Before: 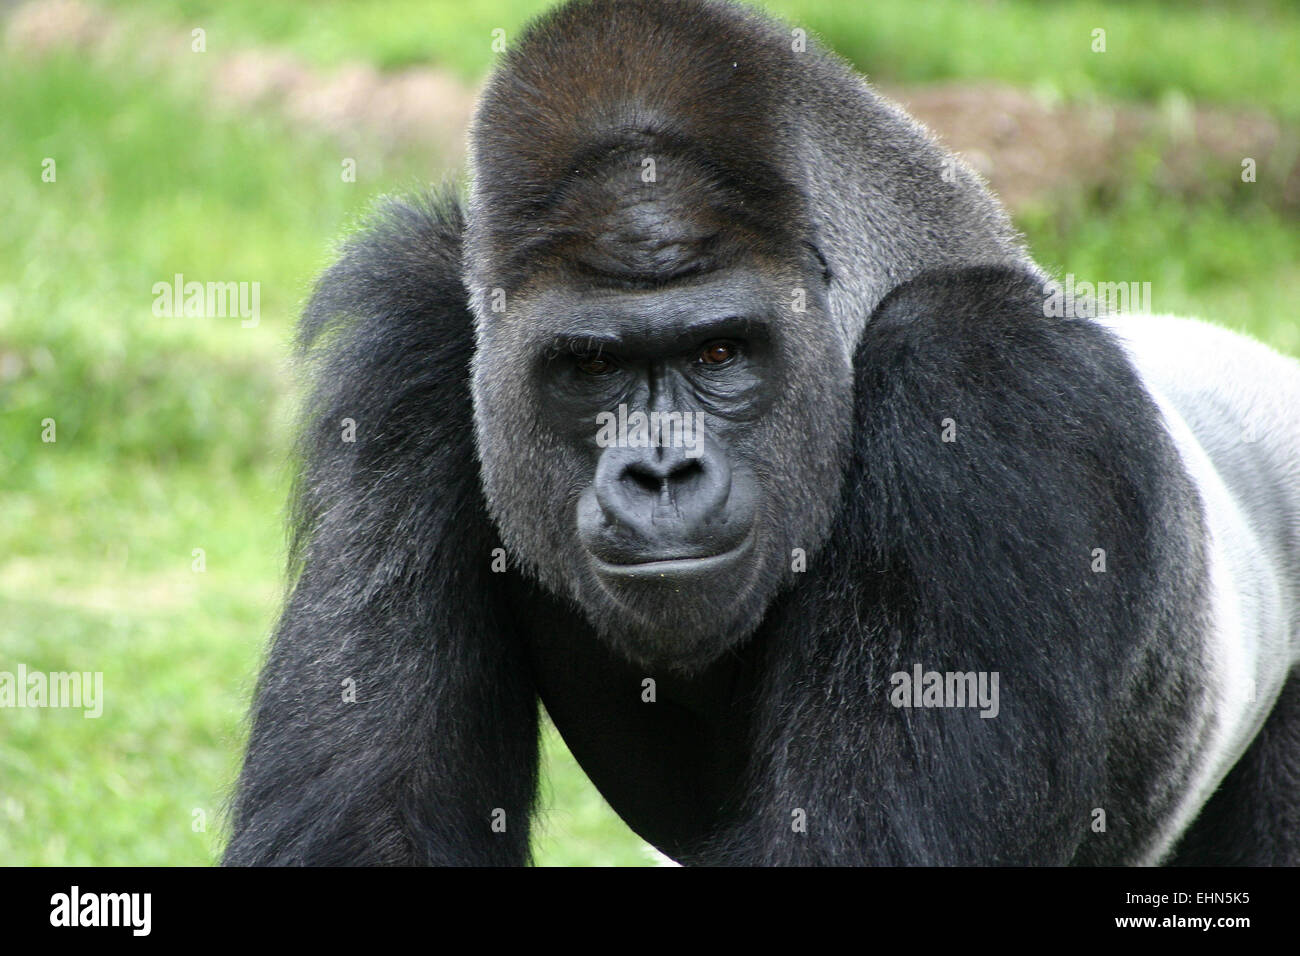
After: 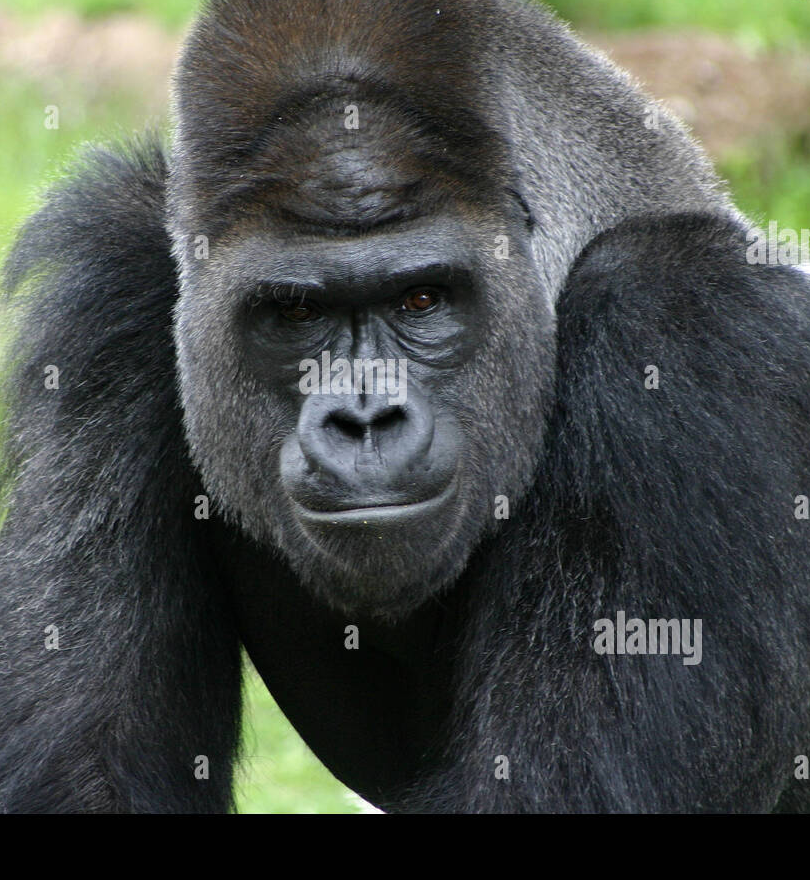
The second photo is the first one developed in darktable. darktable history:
tone equalizer: on, module defaults
crop and rotate: left 22.918%, top 5.629%, right 14.711%, bottom 2.247%
